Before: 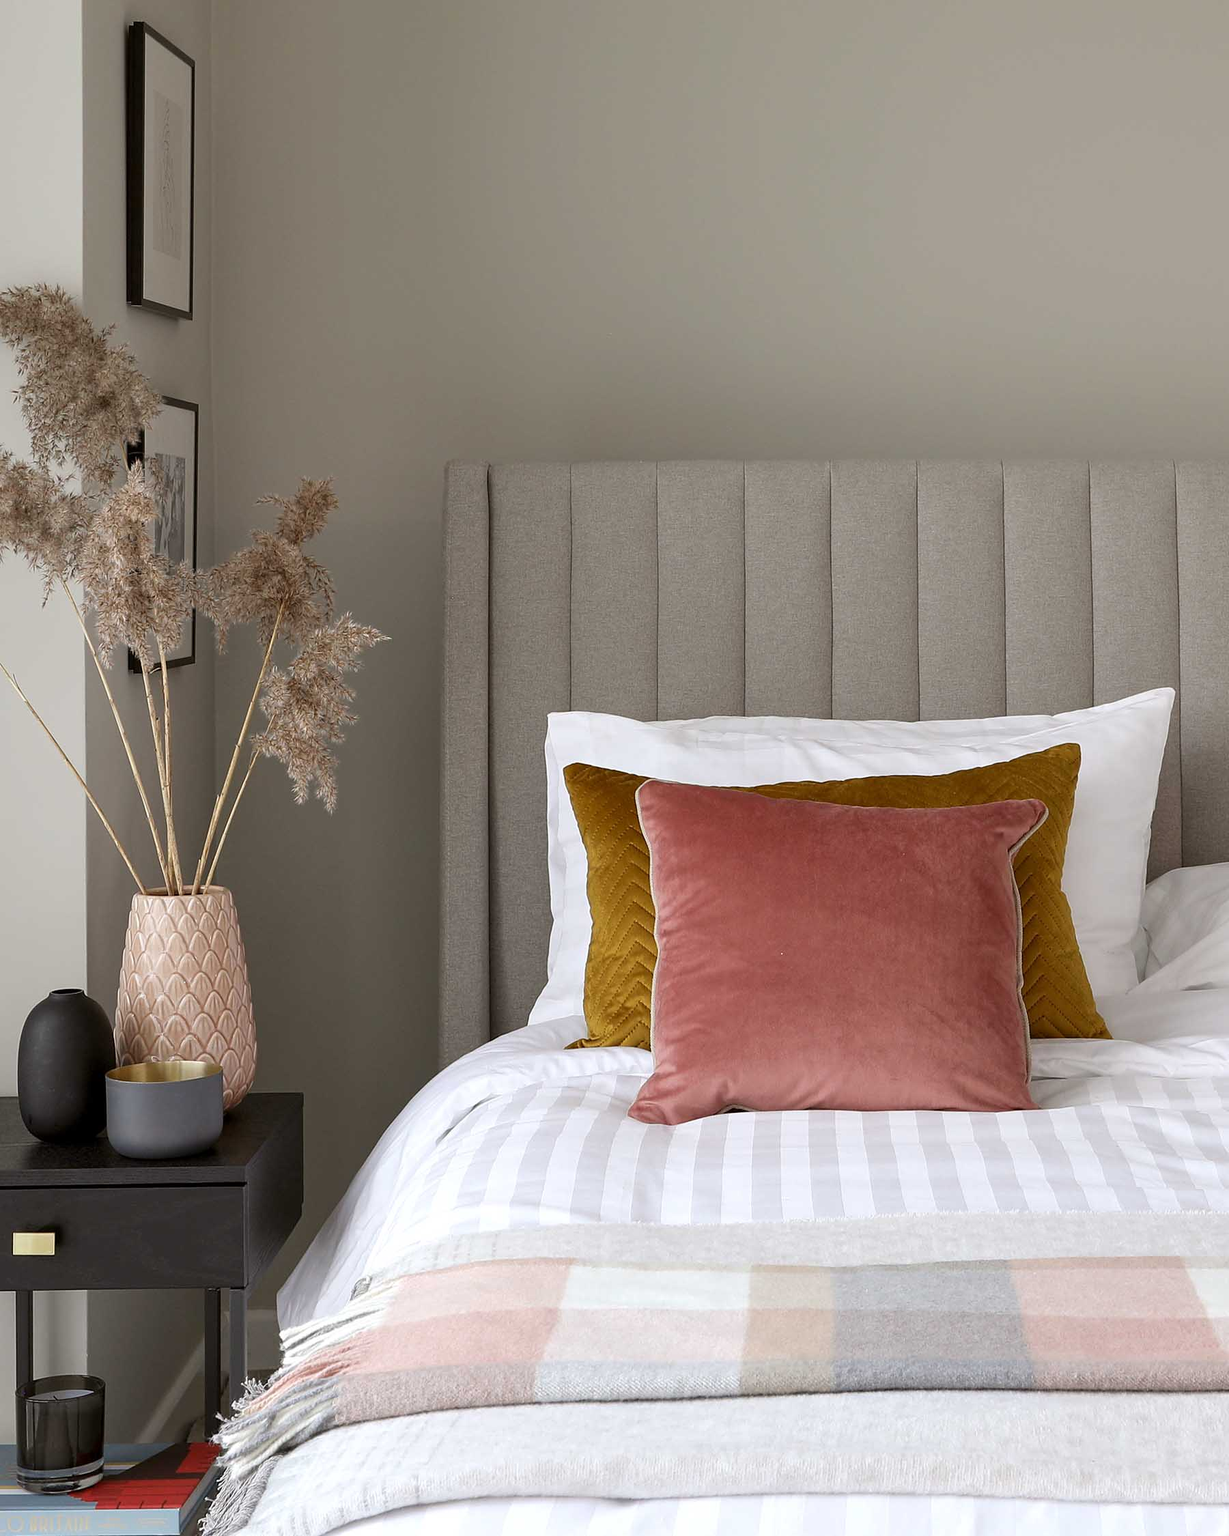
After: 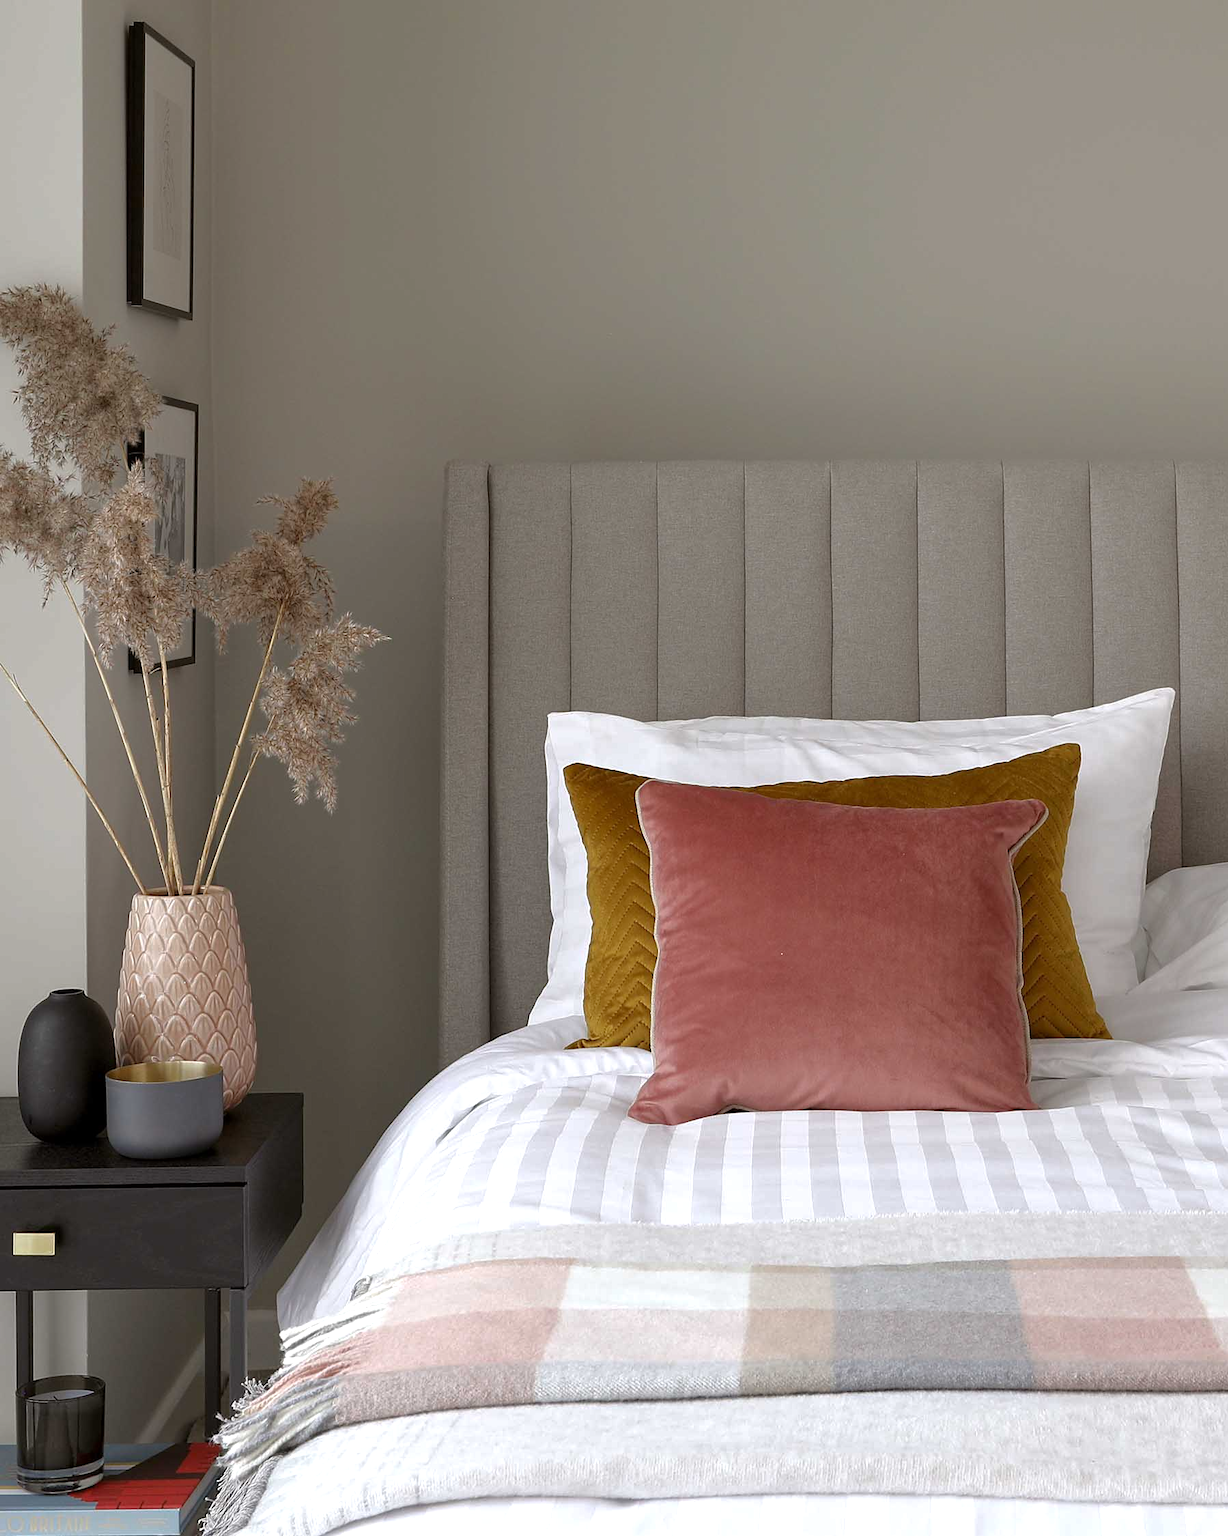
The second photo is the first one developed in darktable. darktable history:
tone equalizer: -8 EV -0.001 EV, -7 EV 0.002 EV, -6 EV -0.004 EV, -5 EV -0.007 EV, -4 EV -0.079 EV, -3 EV -0.196 EV, -2 EV -0.238 EV, -1 EV 0.102 EV, +0 EV 0.311 EV, edges refinement/feathering 500, mask exposure compensation -1.57 EV, preserve details no
